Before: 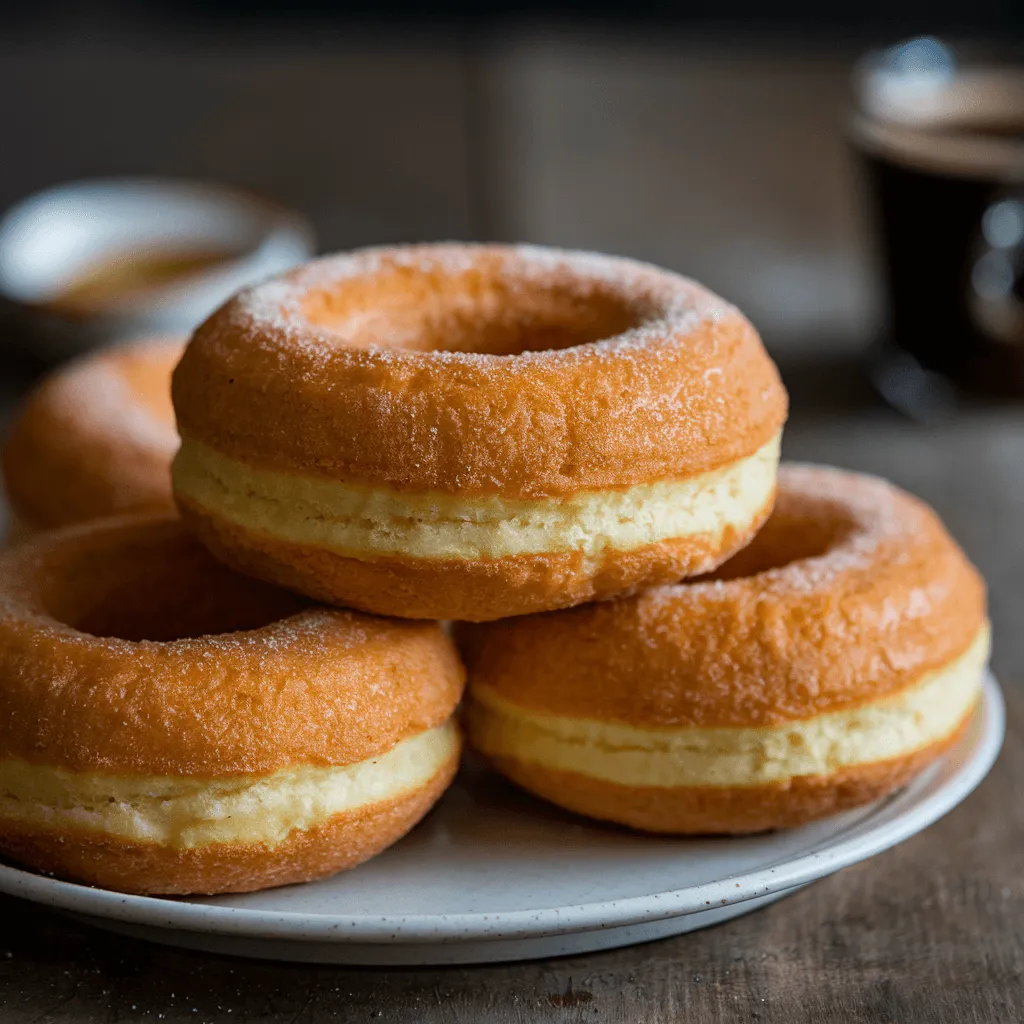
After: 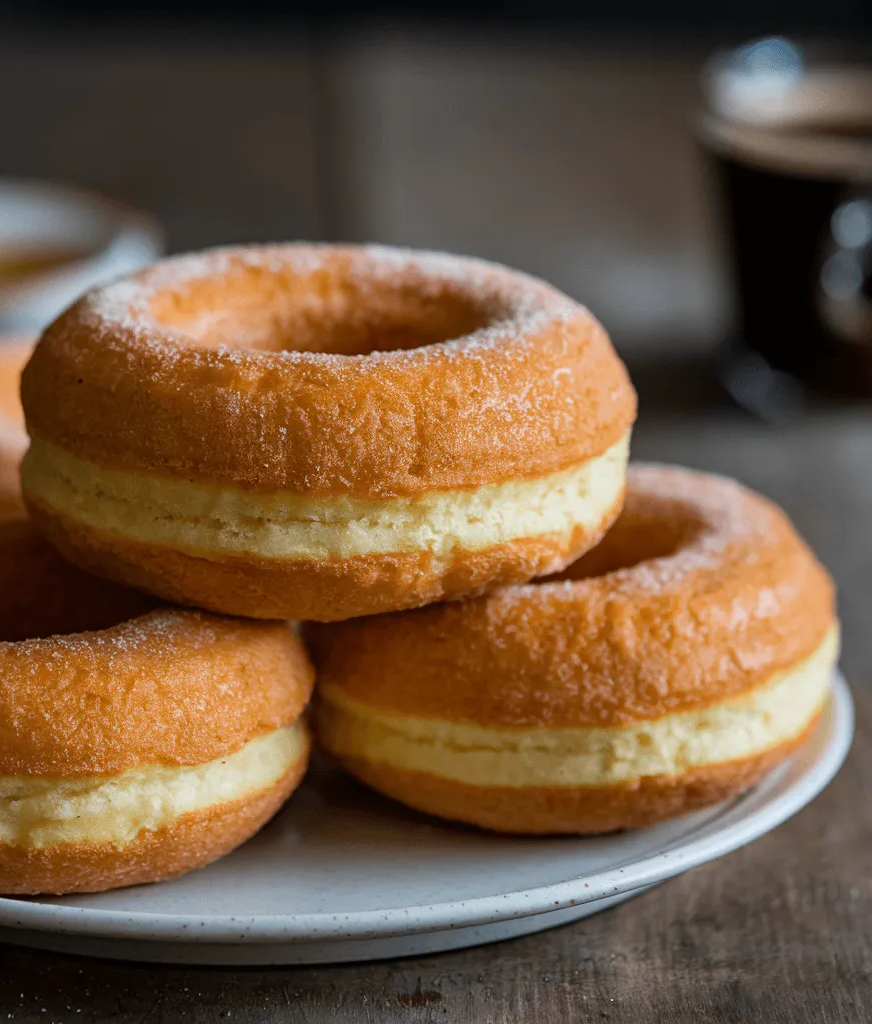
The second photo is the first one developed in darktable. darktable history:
crop and rotate: left 14.768%
